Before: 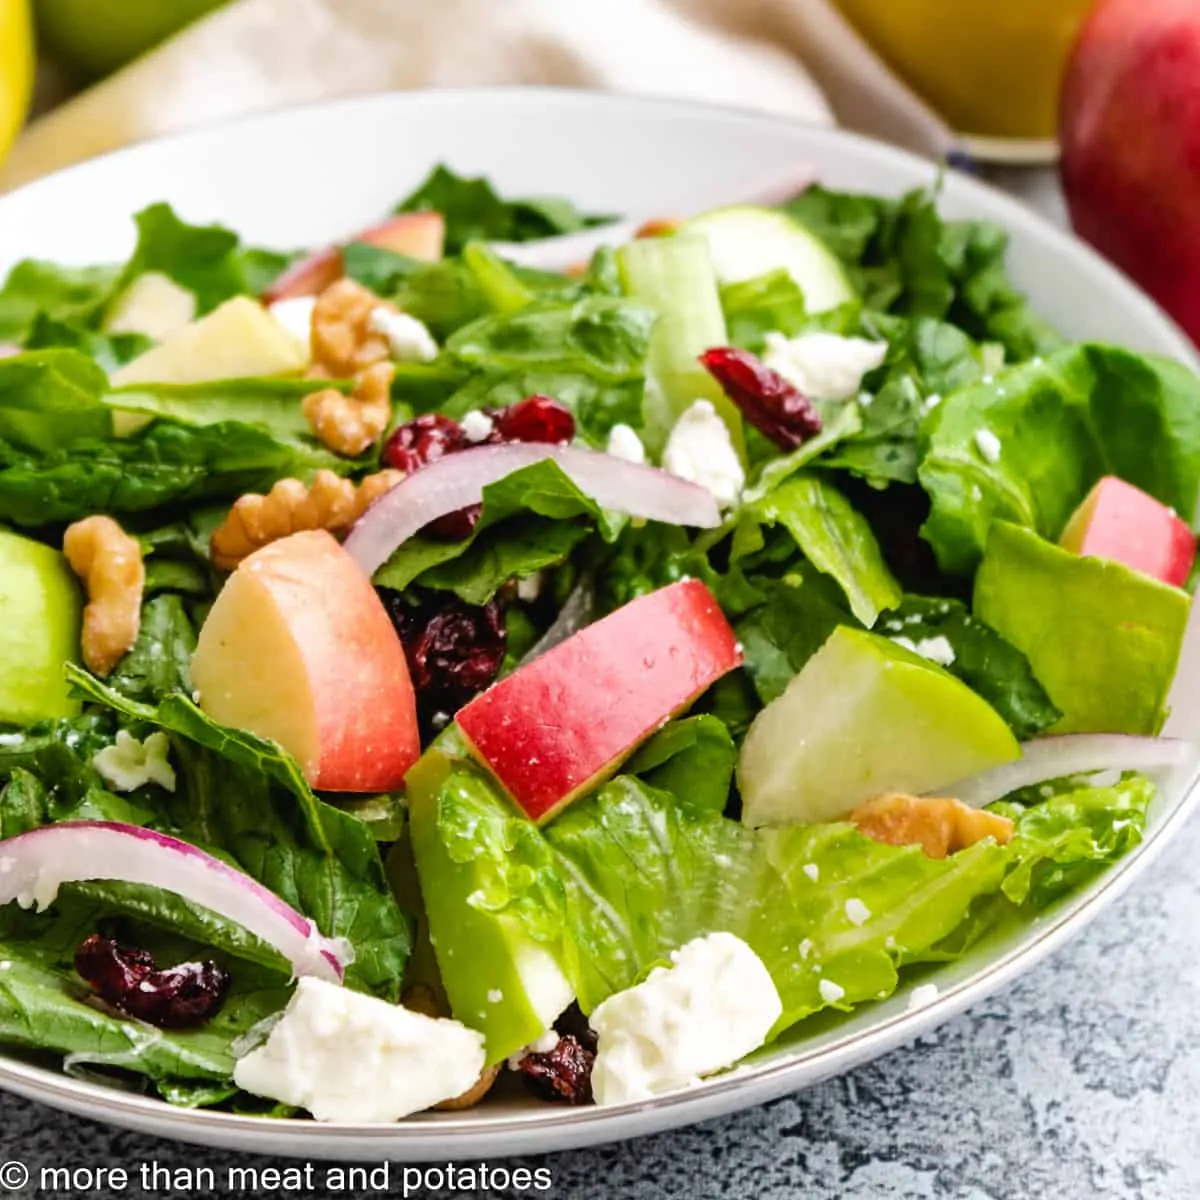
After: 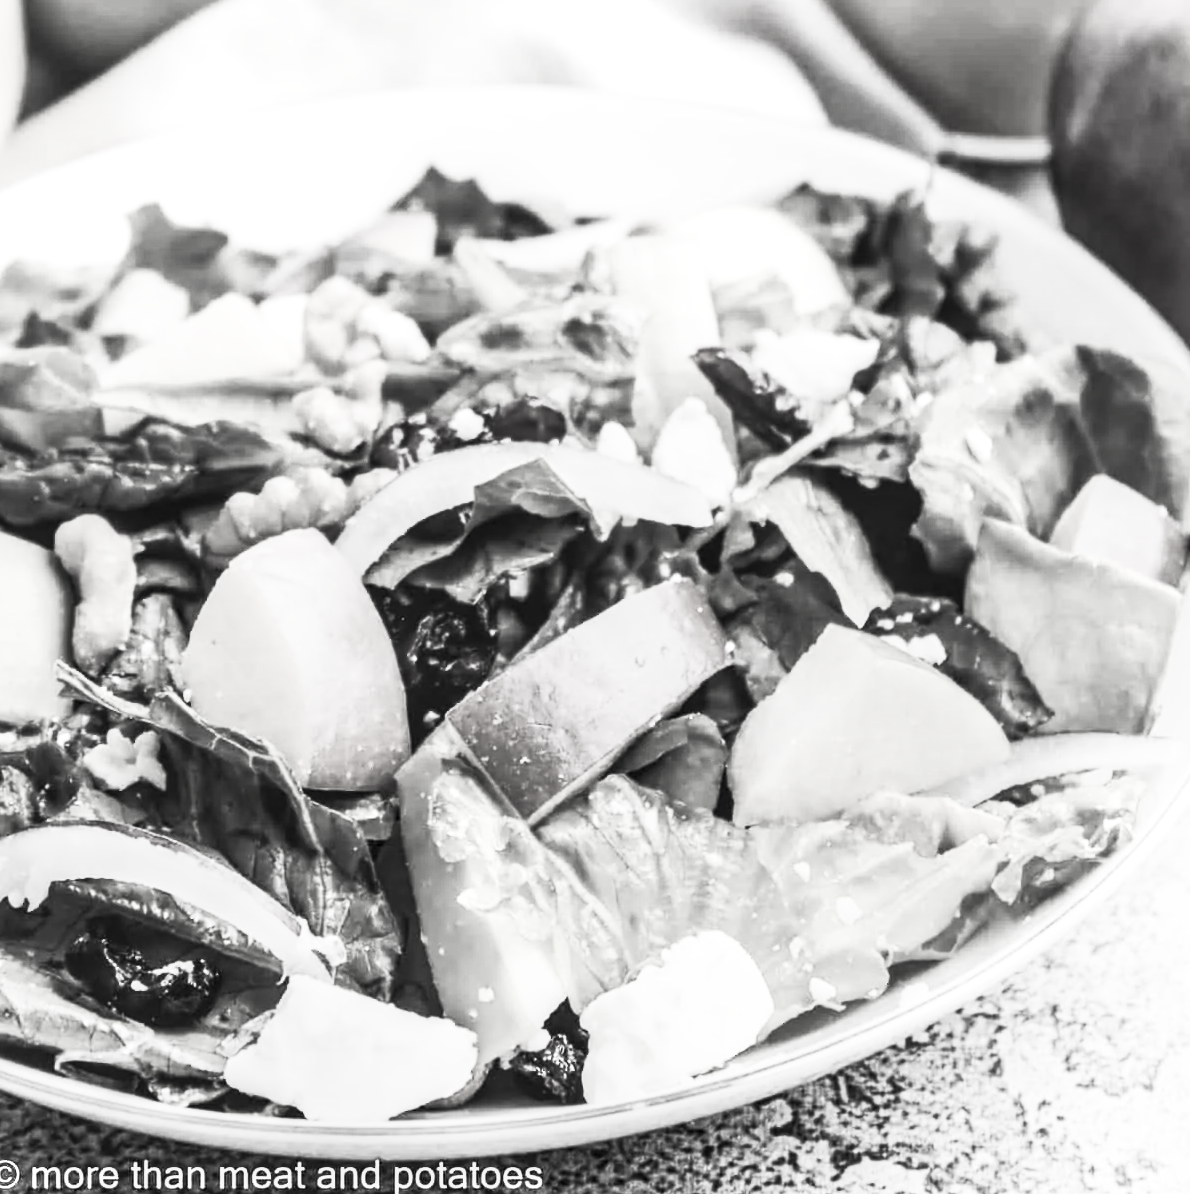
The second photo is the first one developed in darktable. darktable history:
crop and rotate: left 0.83%, top 0.146%, bottom 0.336%
local contrast: on, module defaults
contrast brightness saturation: contrast 0.522, brightness 0.47, saturation -0.986
